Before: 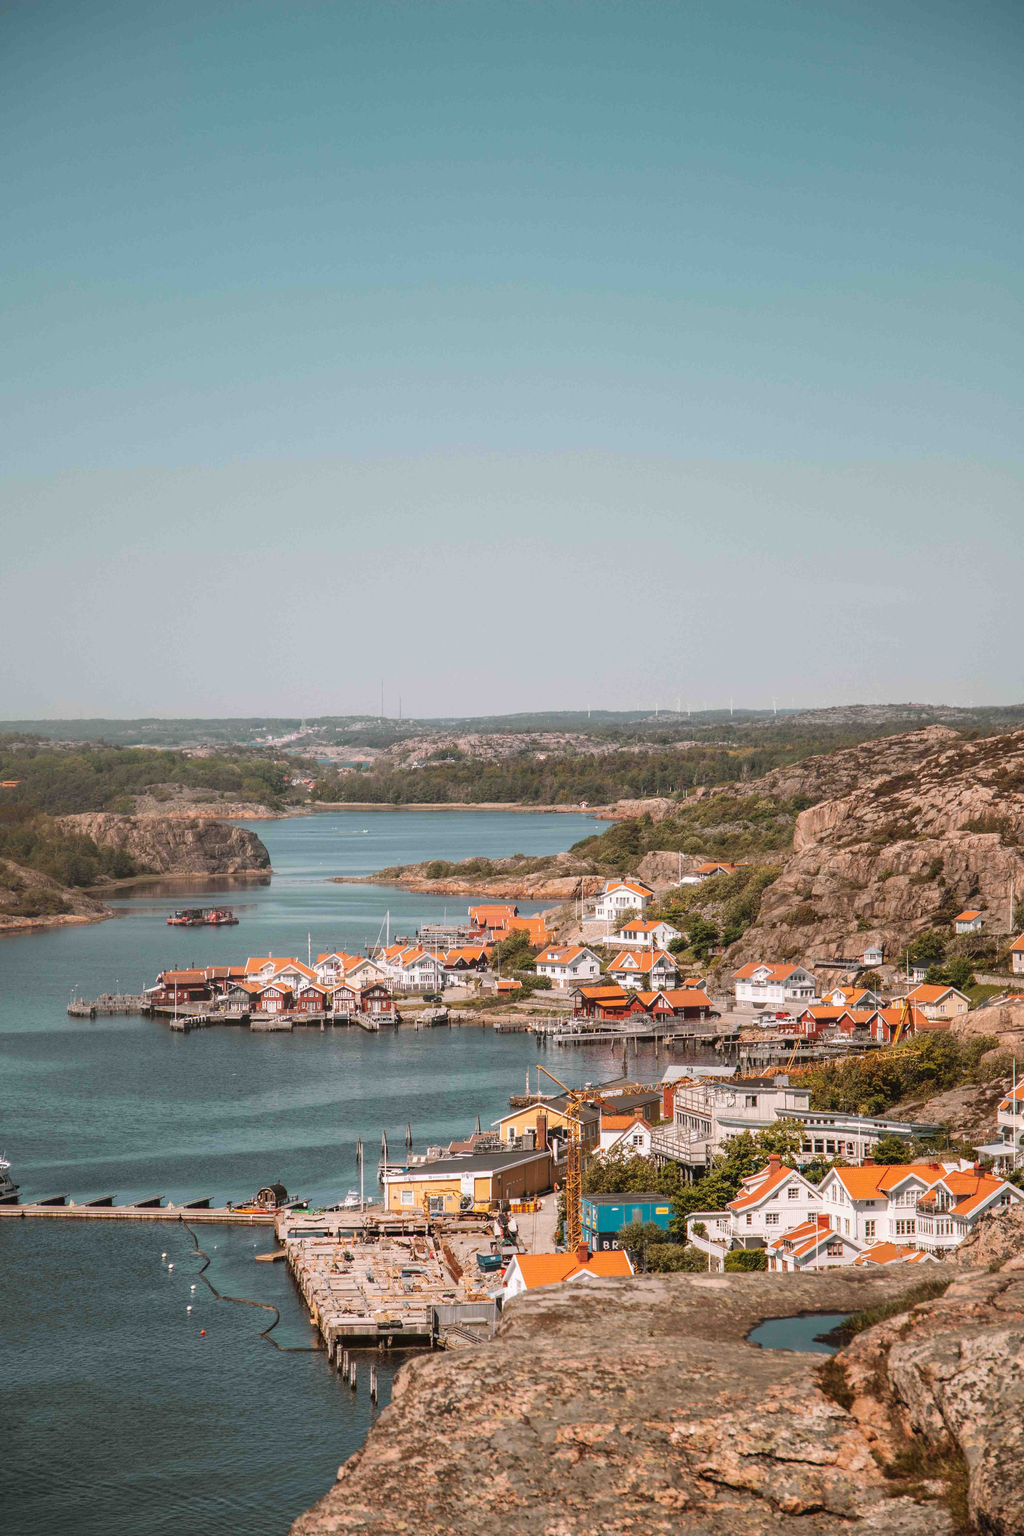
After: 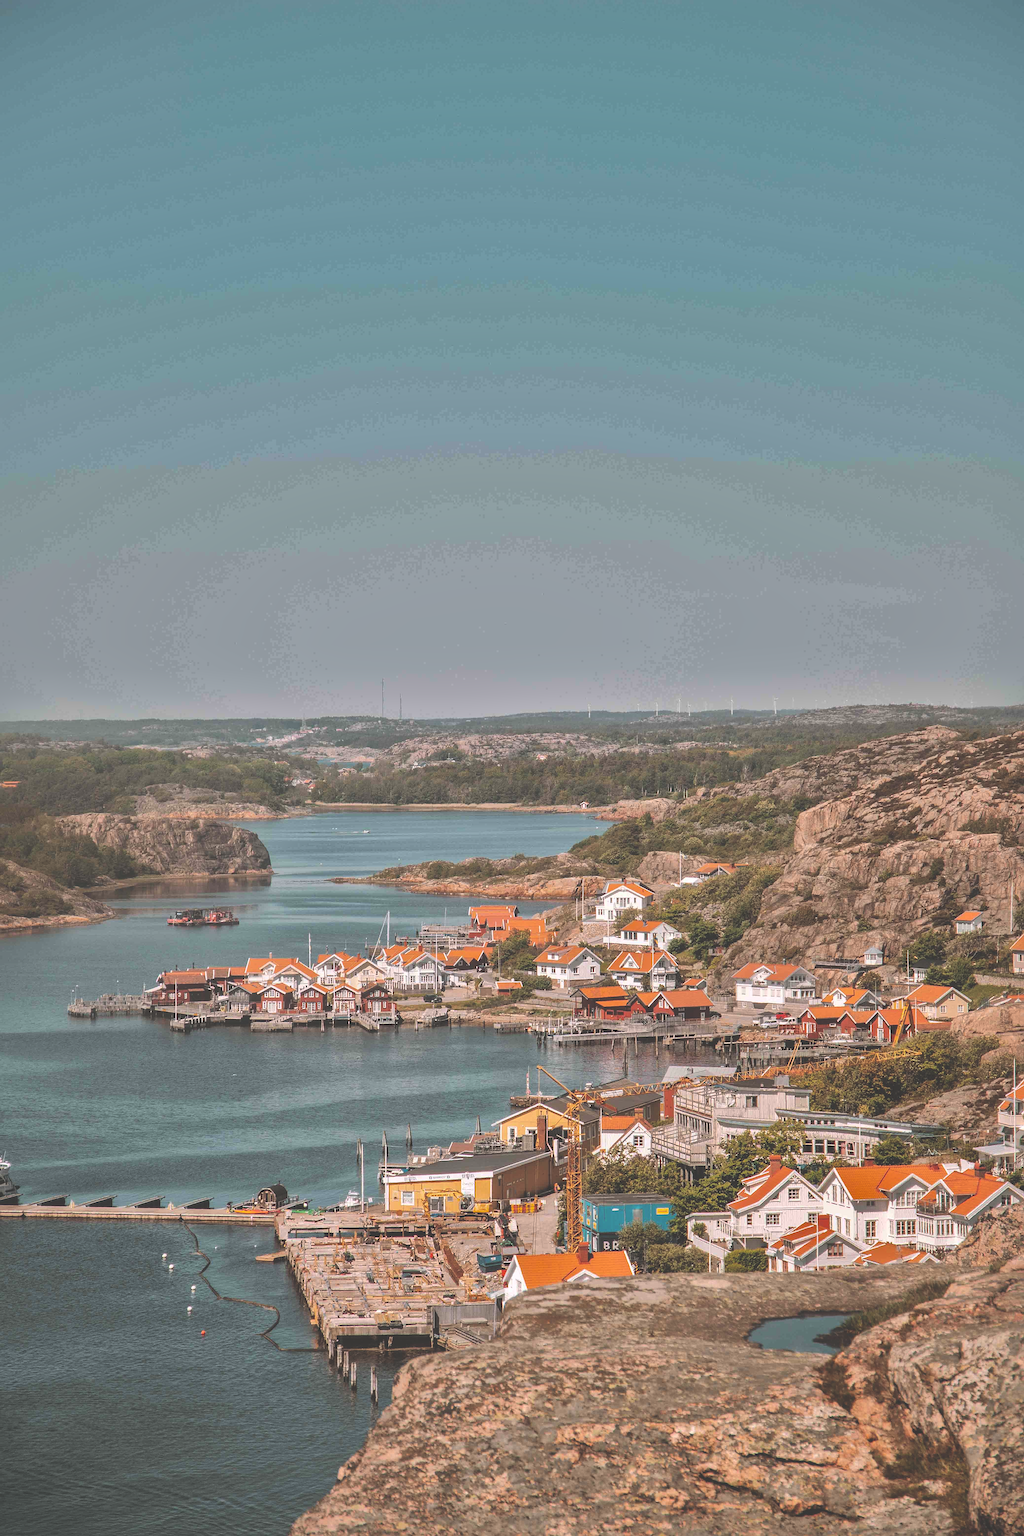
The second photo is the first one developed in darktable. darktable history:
exposure: black level correction -0.041, exposure 0.064 EV, compensate highlight preservation false
sharpen: on, module defaults
shadows and highlights: shadows -19.91, highlights -73.15
rgb curve: curves: ch0 [(0, 0) (0.078, 0.051) (0.929, 0.956) (1, 1)], compensate middle gray true
